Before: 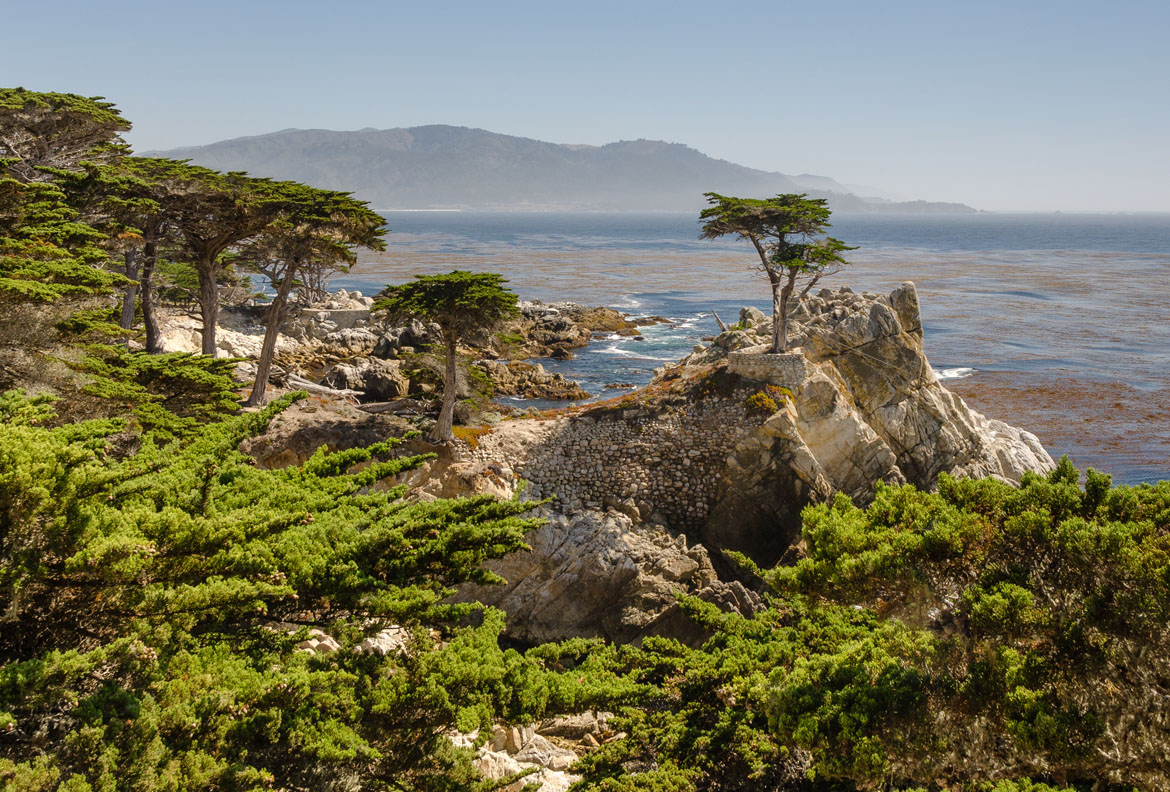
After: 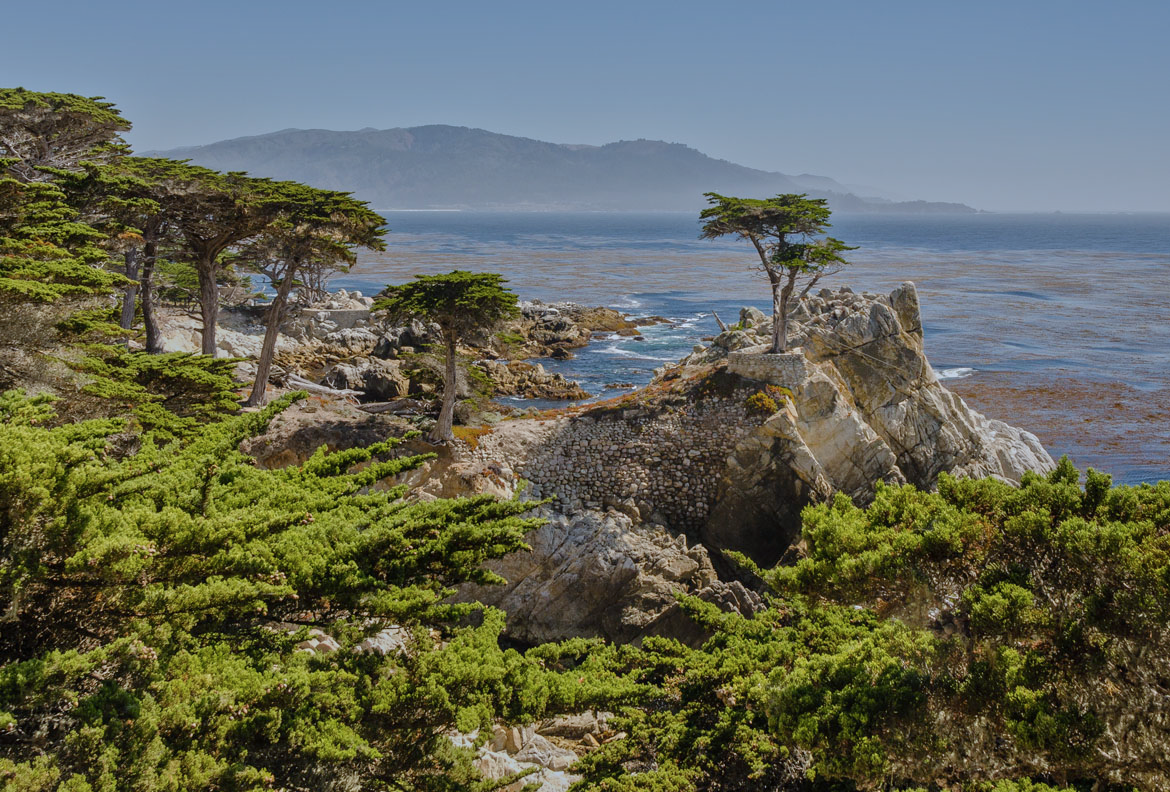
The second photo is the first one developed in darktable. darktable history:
tone equalizer: -8 EV -0.002 EV, -7 EV 0.005 EV, -6 EV -0.008 EV, -5 EV 0.007 EV, -4 EV -0.042 EV, -3 EV -0.233 EV, -2 EV -0.662 EV, -1 EV -0.983 EV, +0 EV -0.969 EV, smoothing diameter 2%, edges refinement/feathering 20, mask exposure compensation -1.57 EV, filter diffusion 5
color zones: curves: ch2 [(0, 0.5) (0.143, 0.5) (0.286, 0.489) (0.415, 0.421) (0.571, 0.5) (0.714, 0.5) (0.857, 0.5) (1, 0.5)]
color calibration: x 0.37, y 0.382, temperature 4313.32 K
